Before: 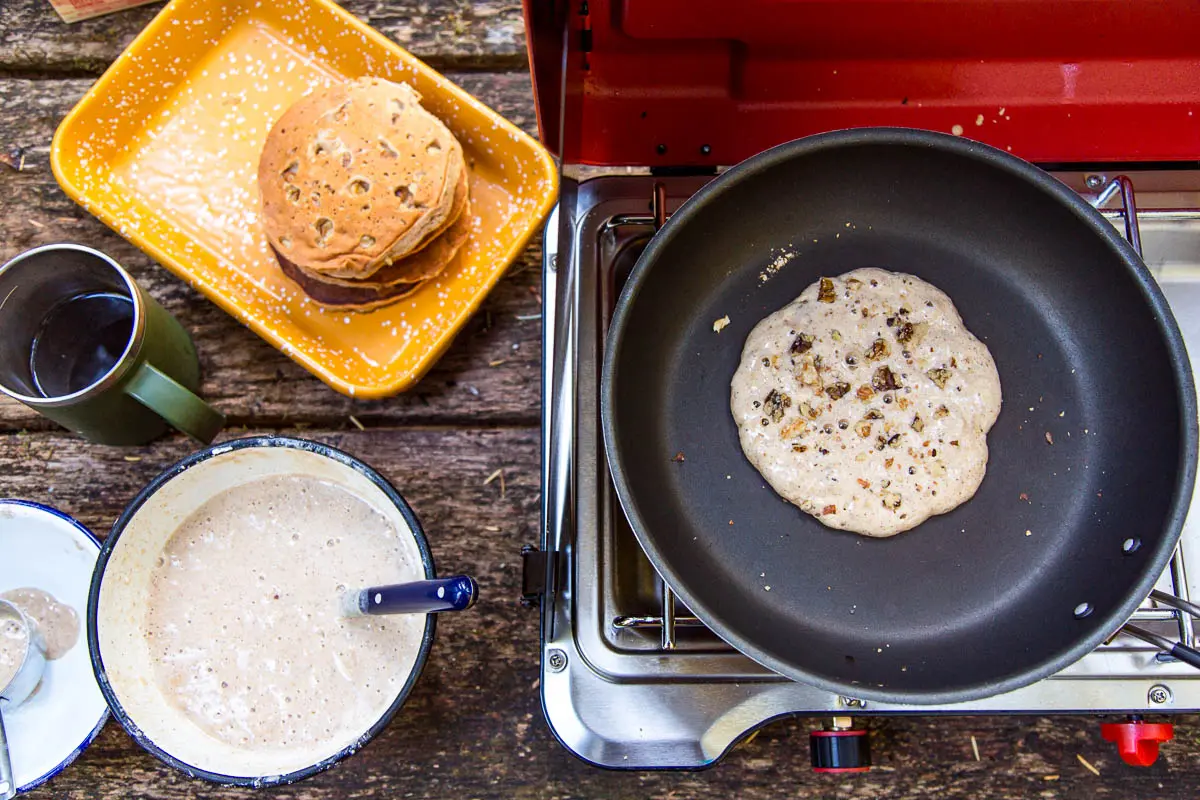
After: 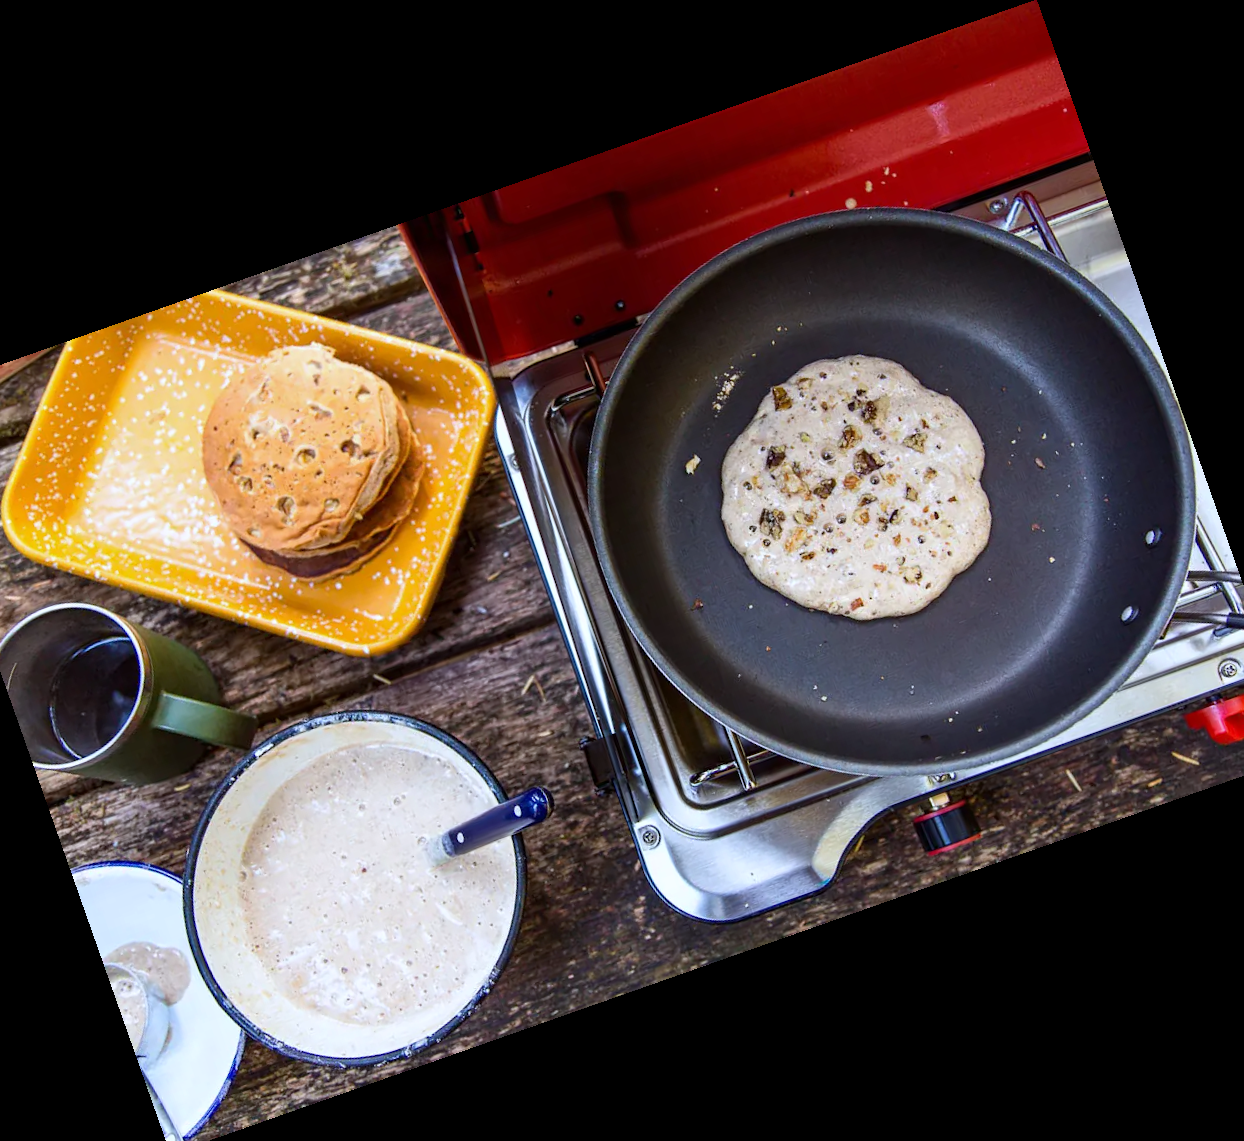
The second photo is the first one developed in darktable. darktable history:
crop and rotate: angle 19.43°, left 6.812%, right 4.125%, bottom 1.087%
exposure: exposure -0.021 EV, compensate highlight preservation false
white balance: red 0.967, blue 1.049
tone equalizer: on, module defaults
